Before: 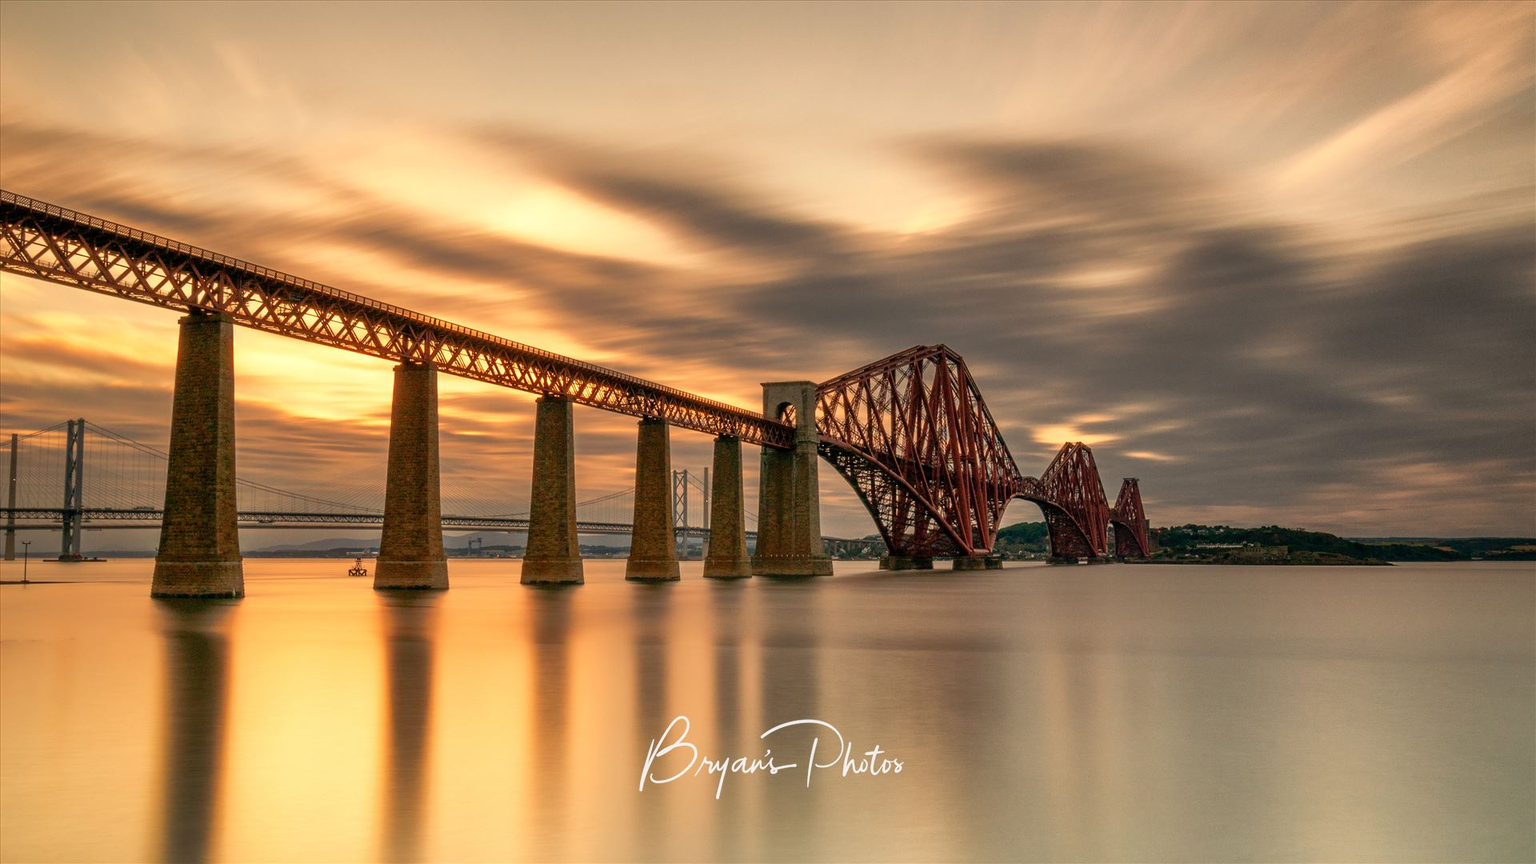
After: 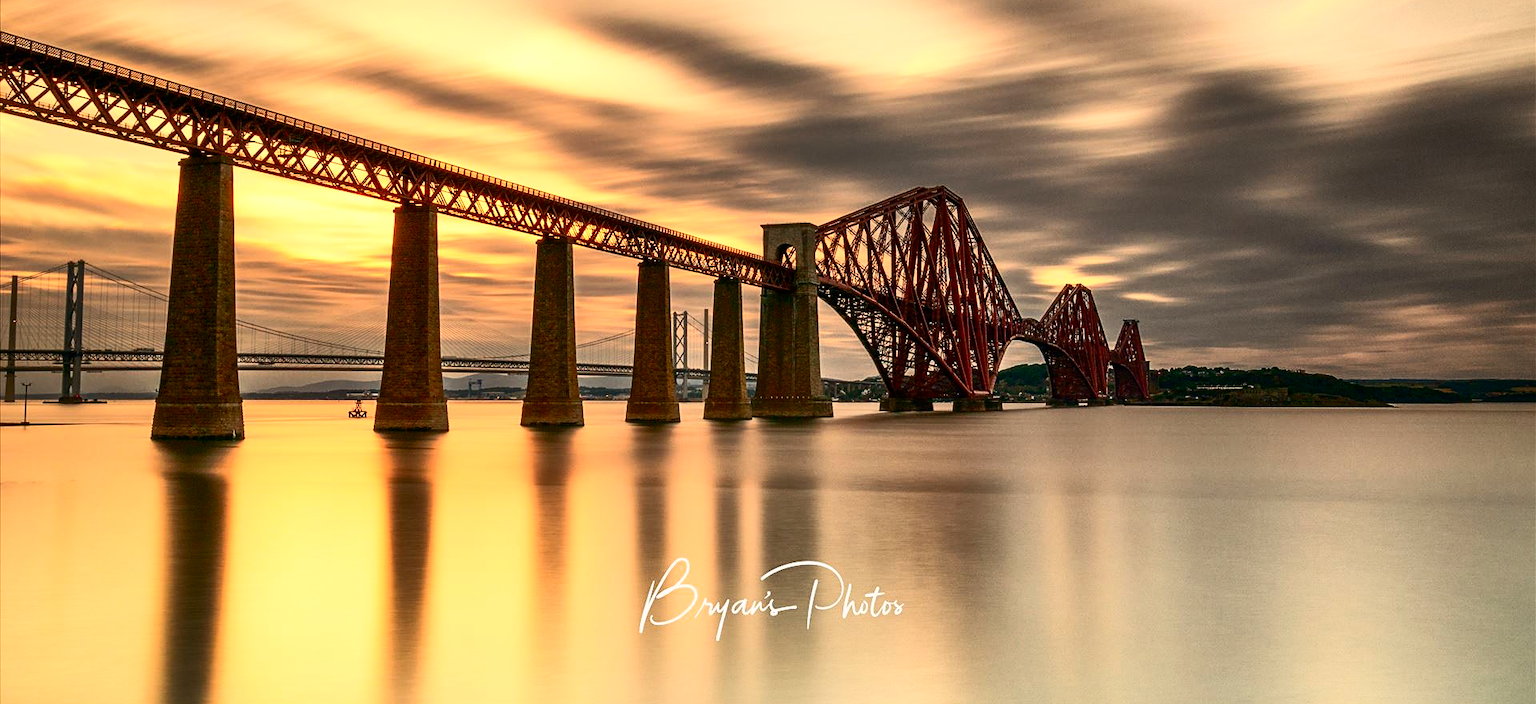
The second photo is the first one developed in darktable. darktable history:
crop and rotate: top 18.507%
contrast brightness saturation: contrast 0.4, brightness 0.1, saturation 0.21
sharpen: amount 0.2
